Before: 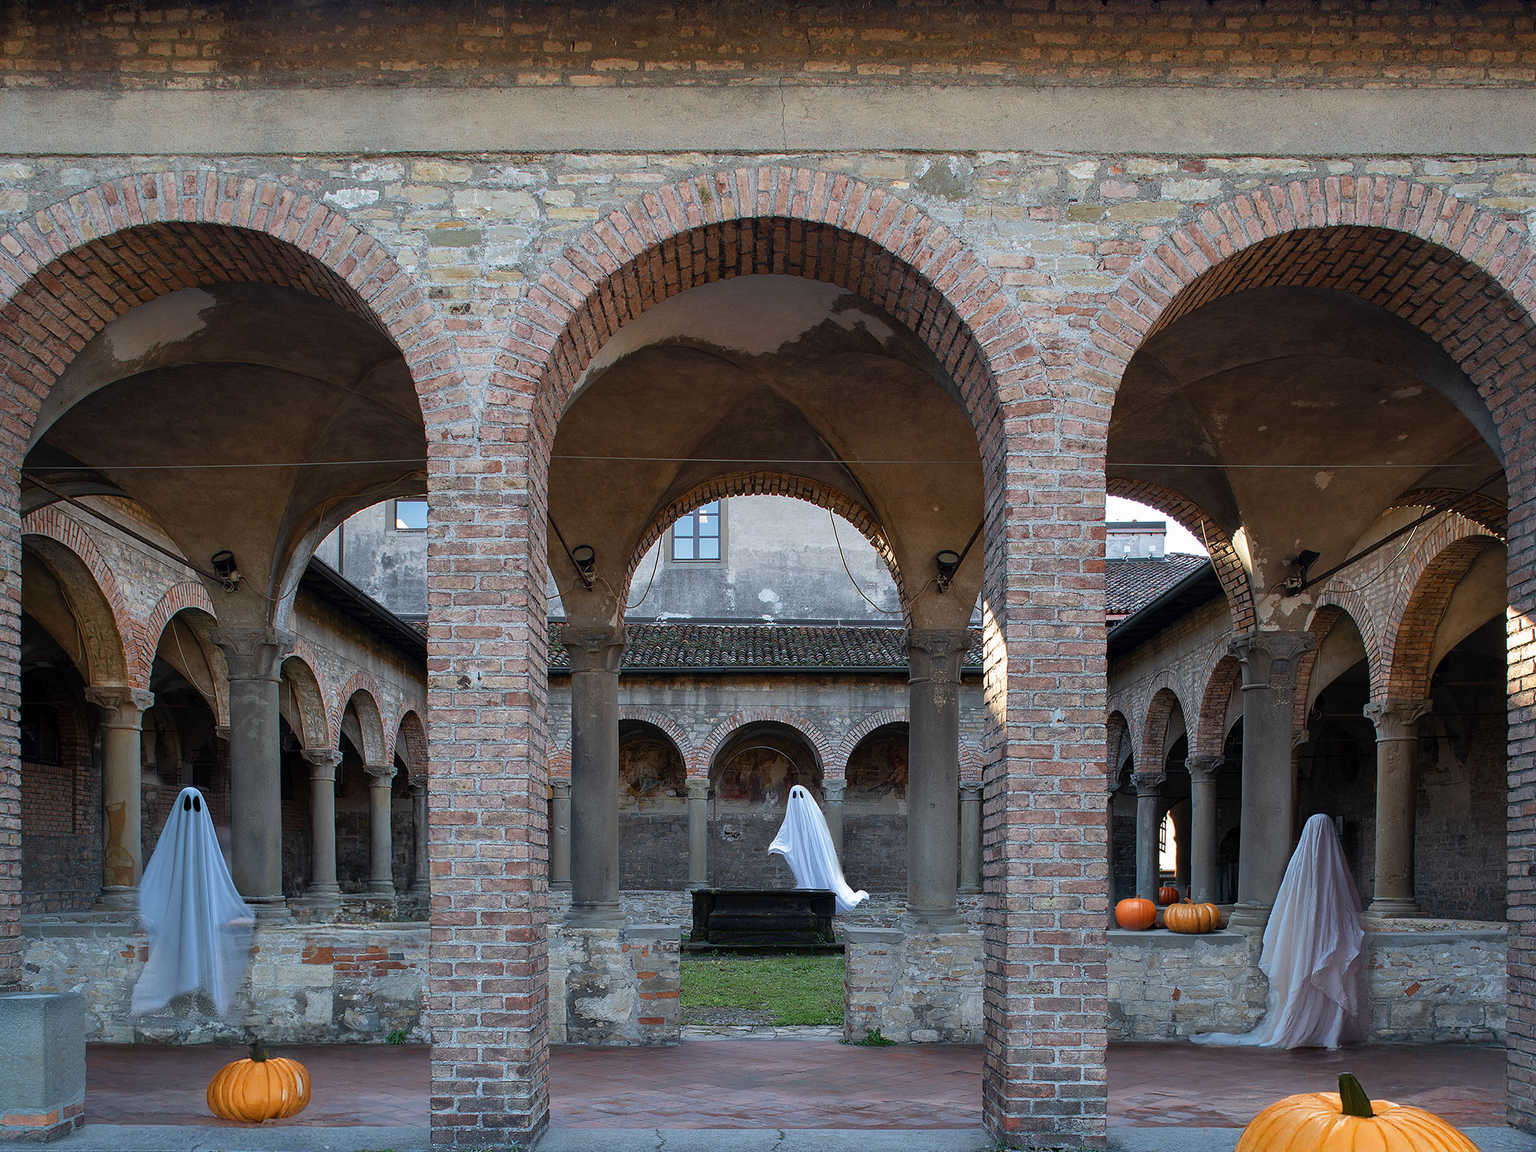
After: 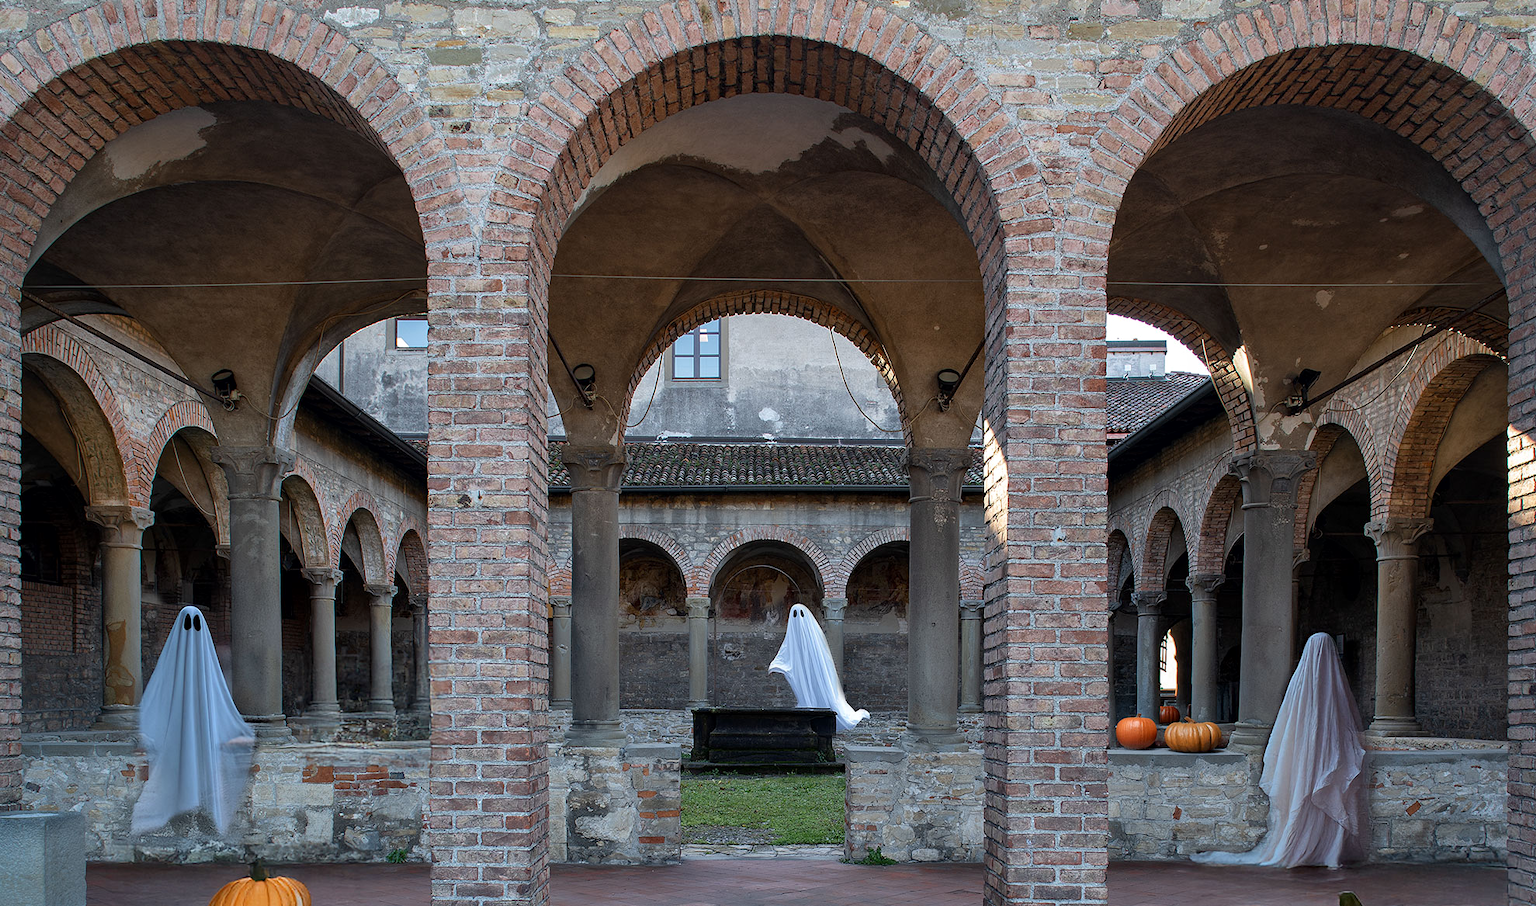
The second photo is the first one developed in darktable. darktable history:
crop and rotate: top 15.774%, bottom 5.506%
local contrast: mode bilateral grid, contrast 20, coarseness 50, detail 120%, midtone range 0.2
